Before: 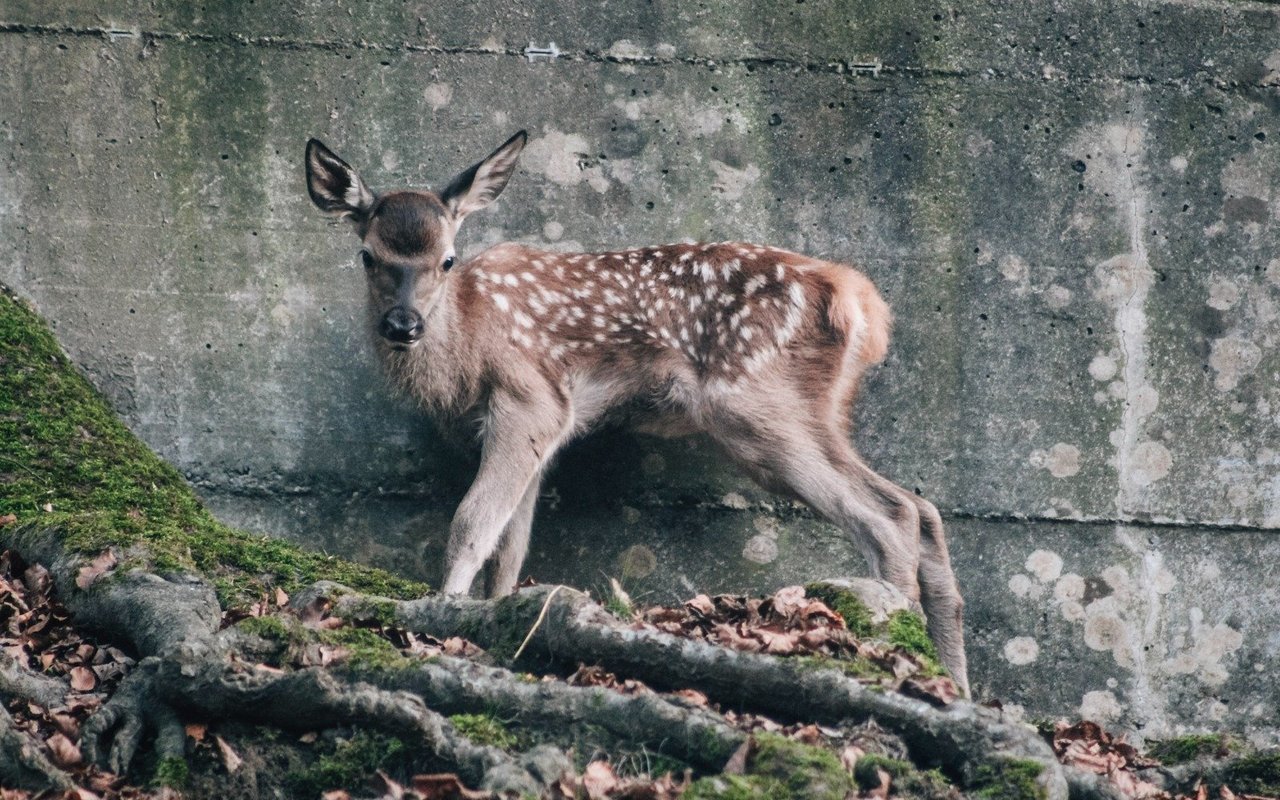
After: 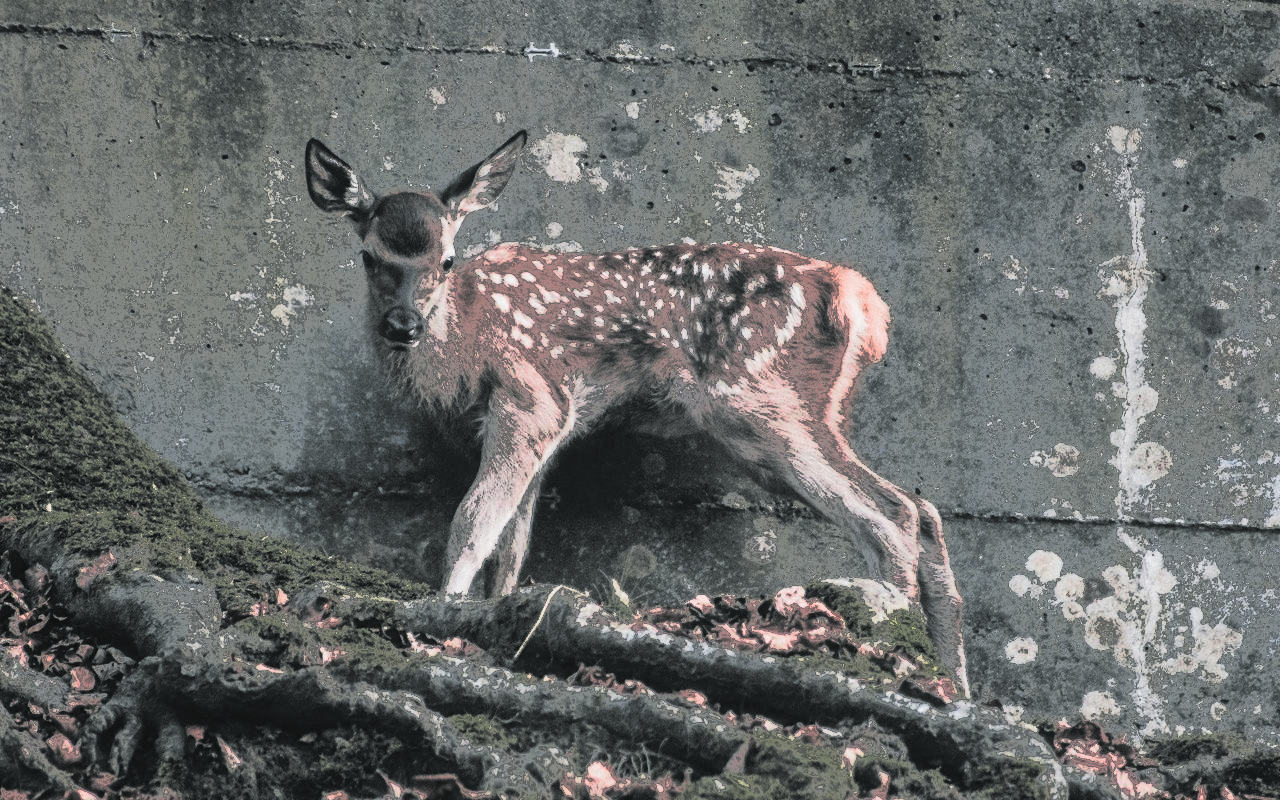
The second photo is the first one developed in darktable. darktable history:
tone curve: curves: ch0 [(0, 0.036) (0.119, 0.115) (0.466, 0.498) (0.715, 0.767) (0.817, 0.865) (1, 0.998)]; ch1 [(0, 0) (0.377, 0.416) (0.44, 0.461) (0.487, 0.49) (0.514, 0.517) (0.536, 0.577) (0.66, 0.724) (1, 1)]; ch2 [(0, 0) (0.38, 0.405) (0.463, 0.443) (0.492, 0.486) (0.526, 0.541) (0.578, 0.598) (0.653, 0.698) (1, 1)], color space Lab, independent channels, preserve colors none
fill light: exposure -0.73 EV, center 0.69, width 2.2
split-toning: shadows › hue 190.8°, shadows › saturation 0.05, highlights › hue 54°, highlights › saturation 0.05, compress 0%
